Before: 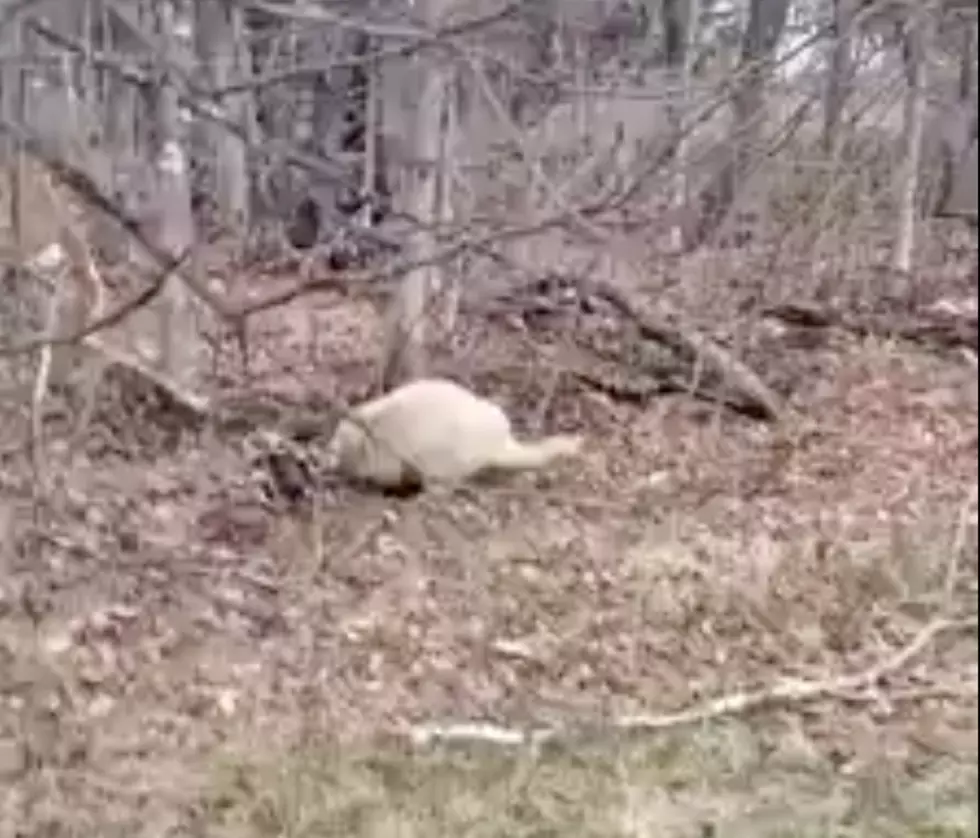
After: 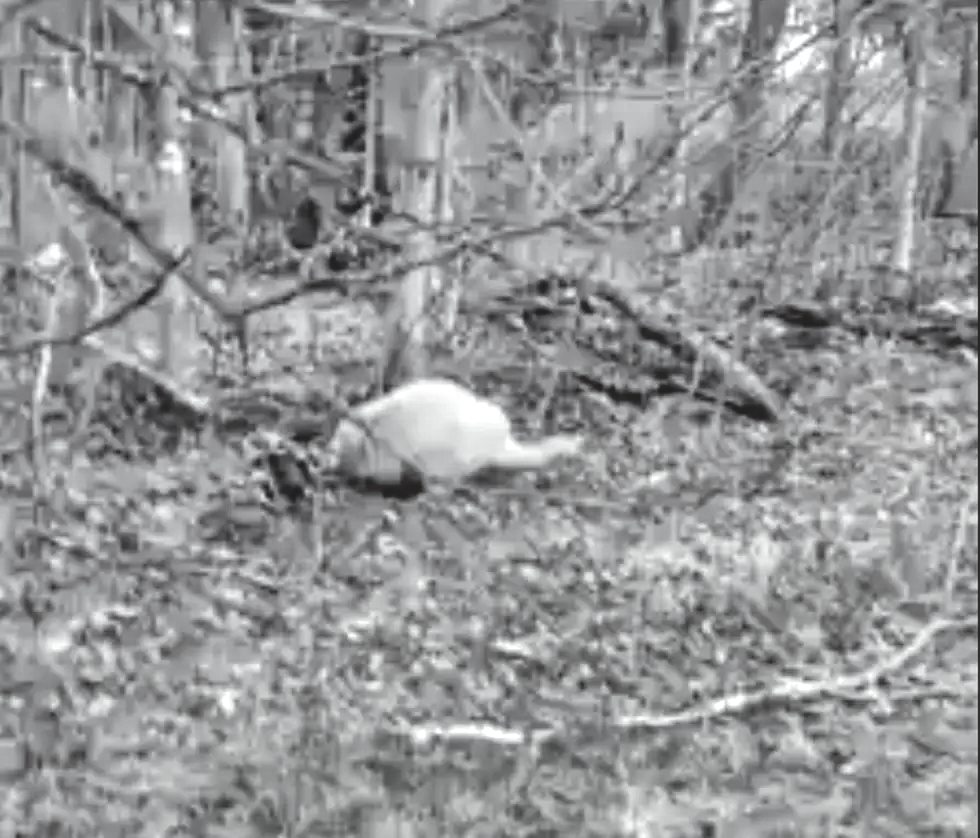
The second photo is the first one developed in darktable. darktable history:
shadows and highlights: shadows 20.91, highlights -82.73, soften with gaussian
white balance: red 1.011, blue 0.982
color zones: curves: ch0 [(0, 0.613) (0.01, 0.613) (0.245, 0.448) (0.498, 0.529) (0.642, 0.665) (0.879, 0.777) (0.99, 0.613)]; ch1 [(0, 0.035) (0.121, 0.189) (0.259, 0.197) (0.415, 0.061) (0.589, 0.022) (0.732, 0.022) (0.857, 0.026) (0.991, 0.053)]
local contrast: highlights 61%, detail 143%, midtone range 0.428
color balance: lift [1, 1.015, 1.004, 0.985], gamma [1, 0.958, 0.971, 1.042], gain [1, 0.956, 0.977, 1.044]
rgb curve: curves: ch0 [(0, 0.186) (0.314, 0.284) (0.576, 0.466) (0.805, 0.691) (0.936, 0.886)]; ch1 [(0, 0.186) (0.314, 0.284) (0.581, 0.534) (0.771, 0.746) (0.936, 0.958)]; ch2 [(0, 0.216) (0.275, 0.39) (1, 1)], mode RGB, independent channels, compensate middle gray true, preserve colors none
